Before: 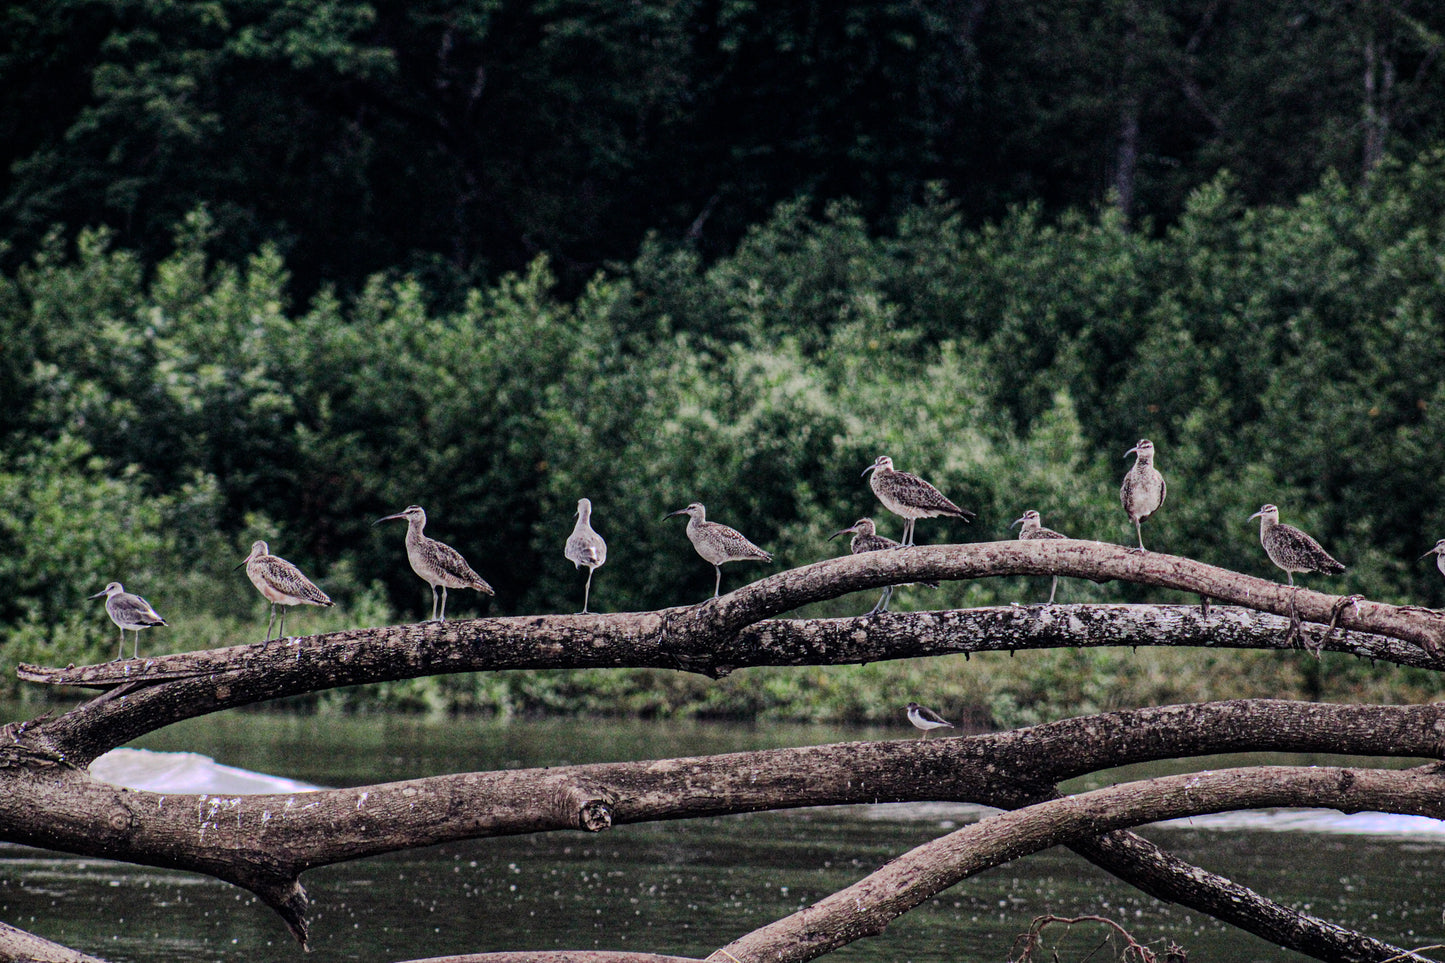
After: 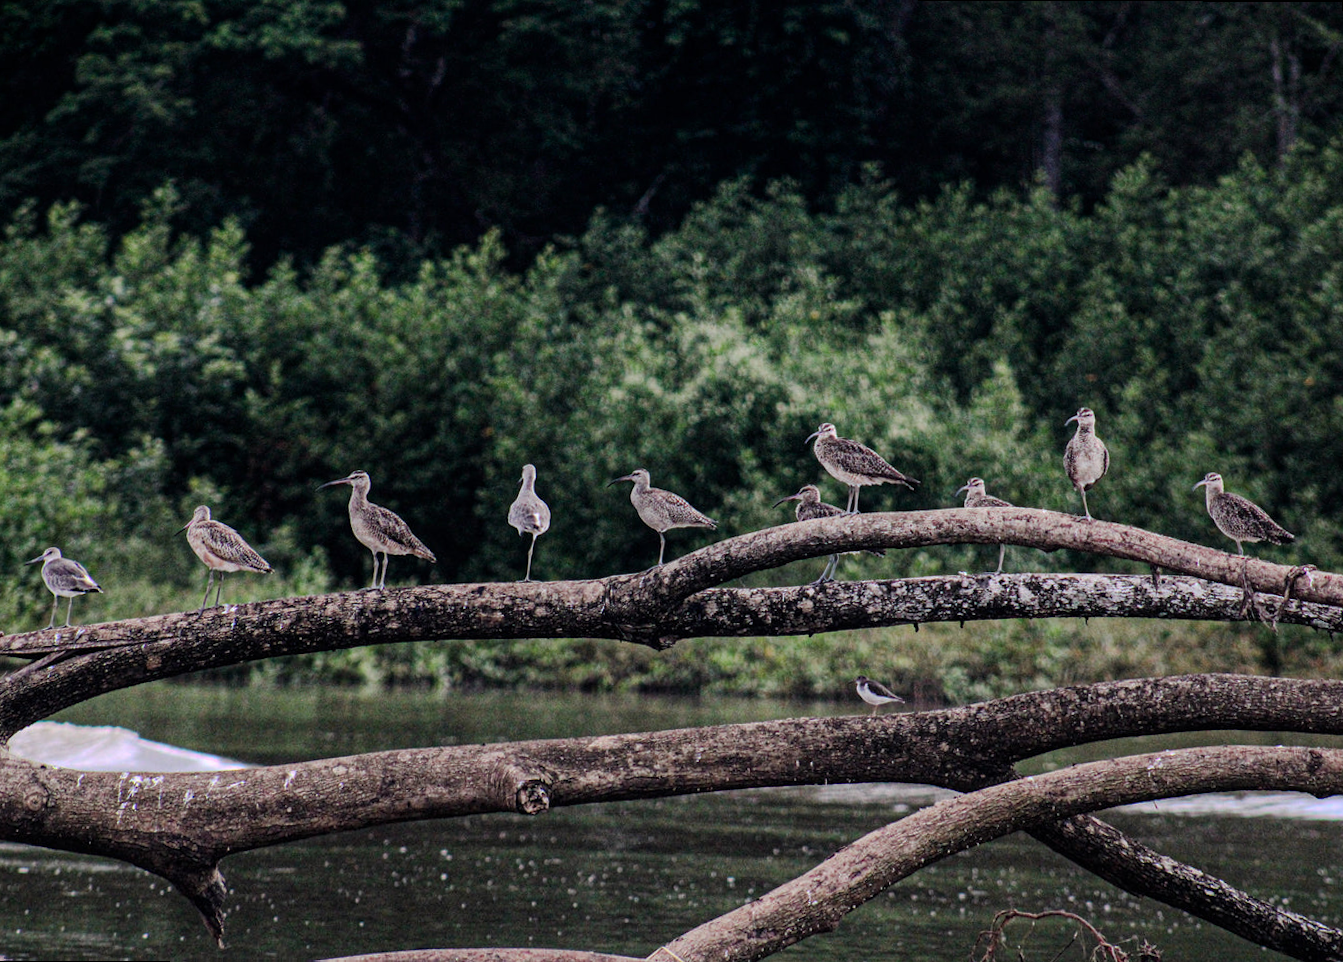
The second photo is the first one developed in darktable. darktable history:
rotate and perspective: rotation 0.215°, lens shift (vertical) -0.139, crop left 0.069, crop right 0.939, crop top 0.002, crop bottom 0.996
shadows and highlights: shadows -23.08, highlights 46.15, soften with gaussian
